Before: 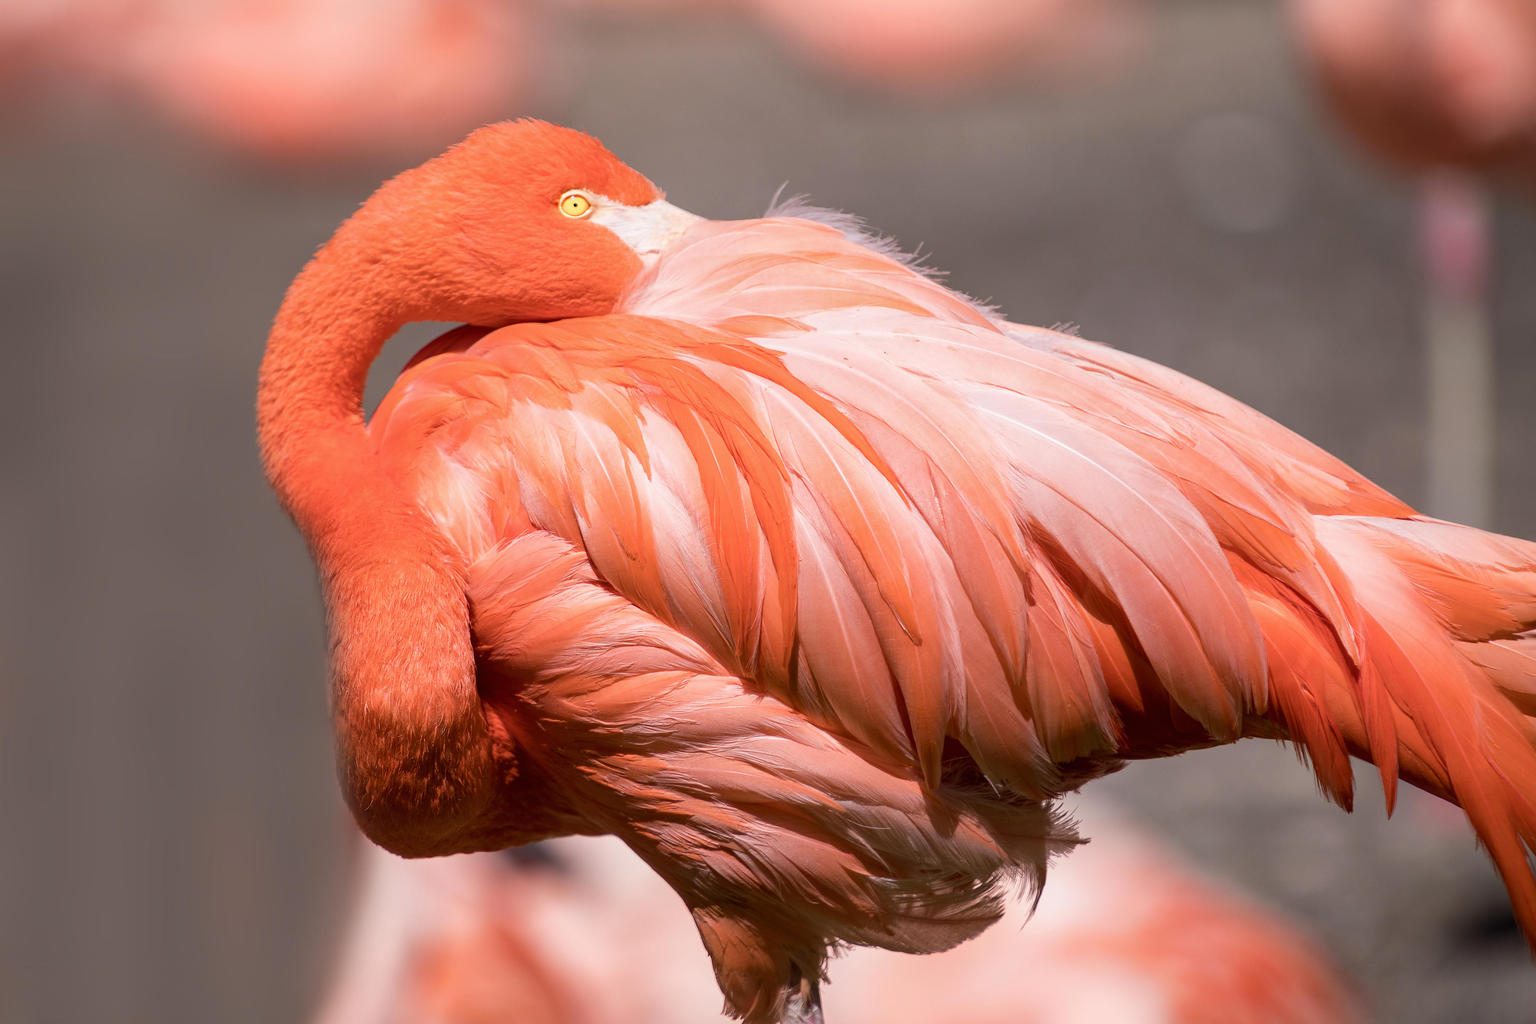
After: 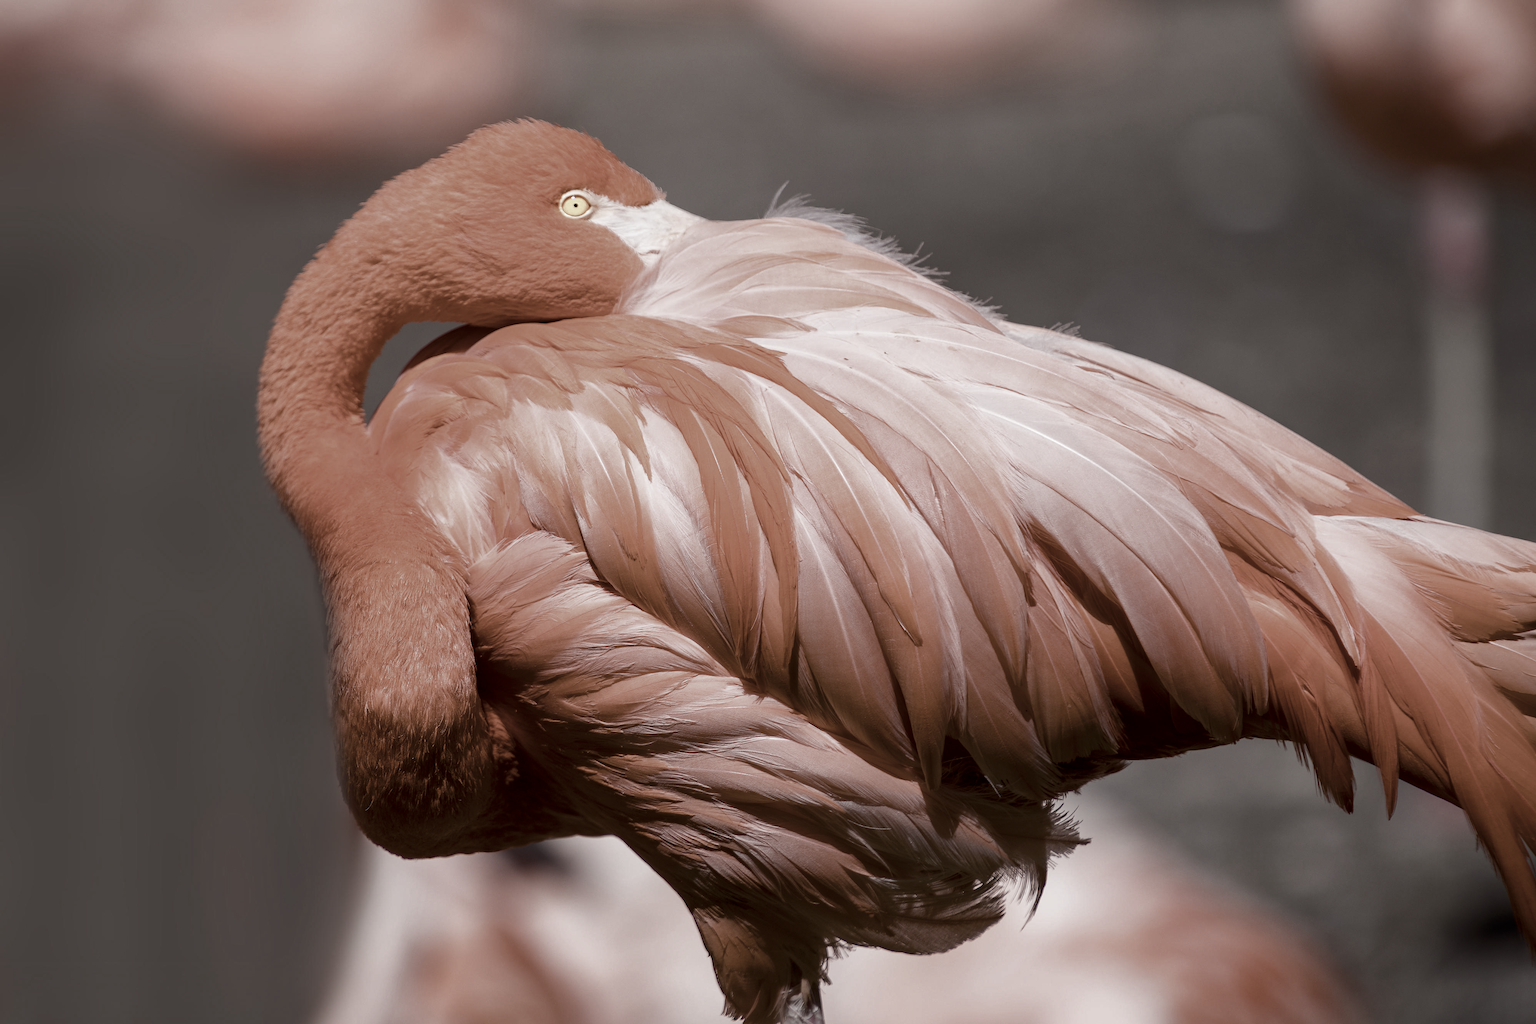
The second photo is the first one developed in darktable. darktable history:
color zones: curves: ch1 [(0, 0.153) (0.143, 0.15) (0.286, 0.151) (0.429, 0.152) (0.571, 0.152) (0.714, 0.151) (0.857, 0.151) (1, 0.153)]
color balance rgb: perceptual saturation grading › global saturation 20%, perceptual saturation grading › highlights -25%, perceptual saturation grading › shadows 50%
contrast brightness saturation: brightness -0.2, saturation 0.08
